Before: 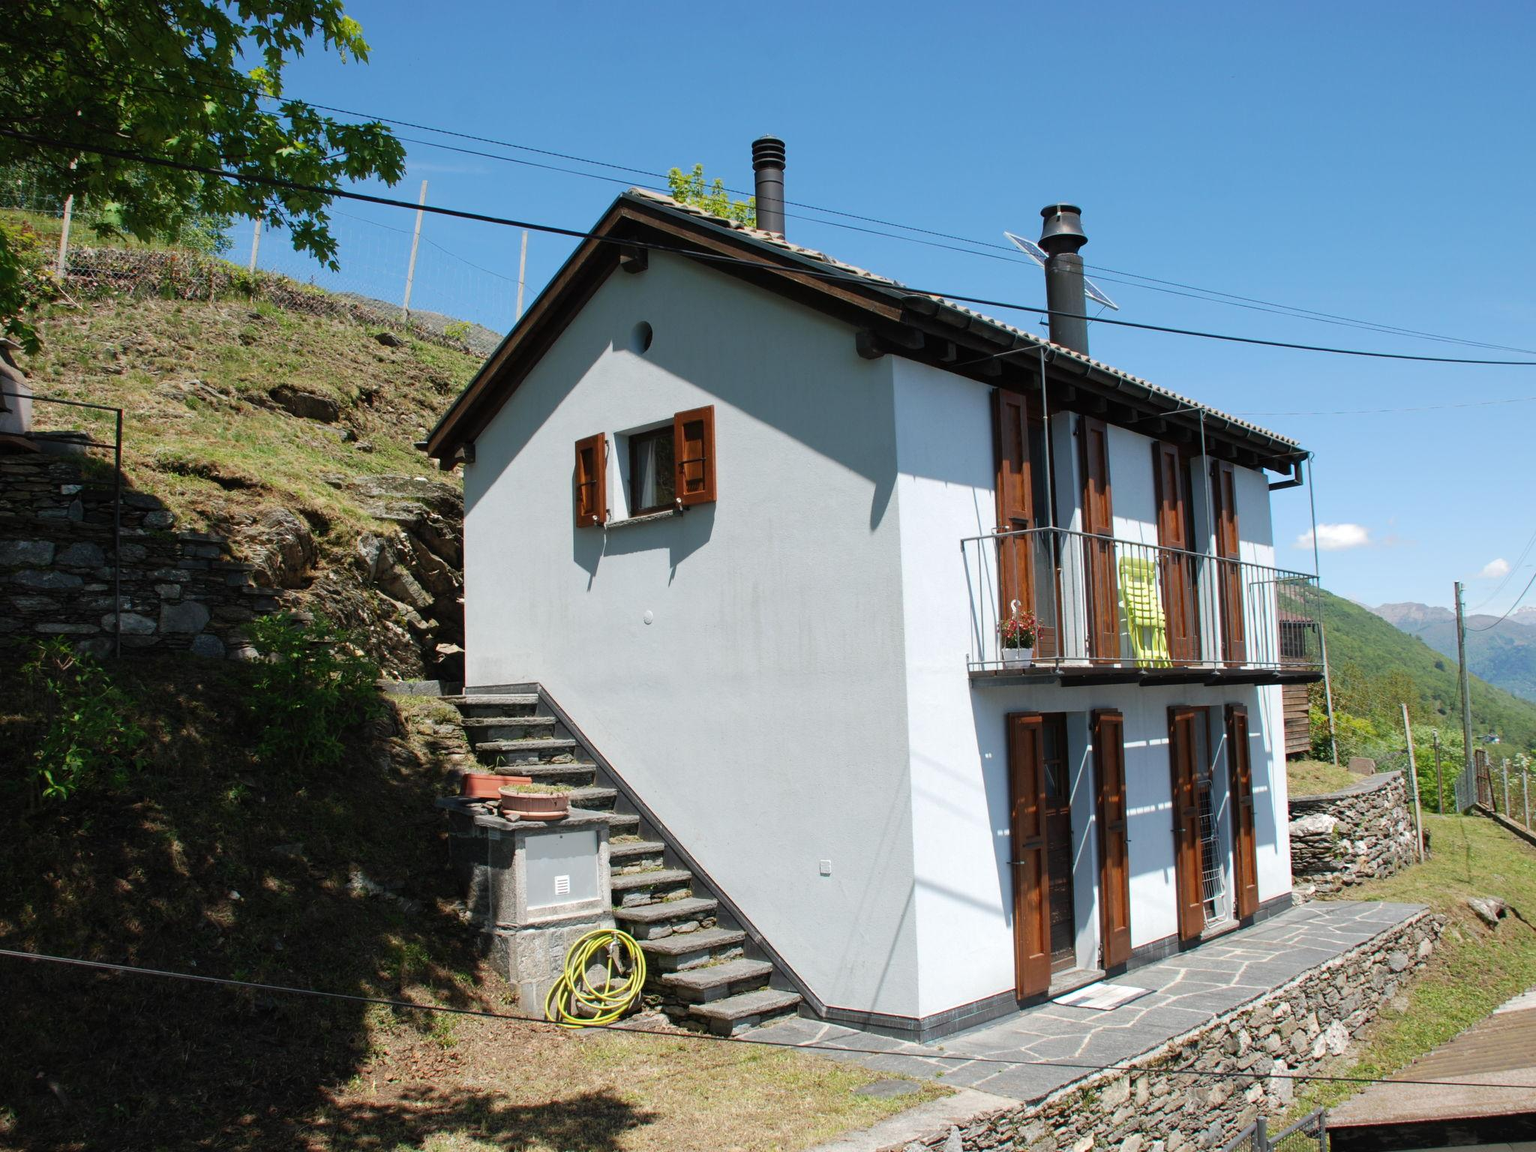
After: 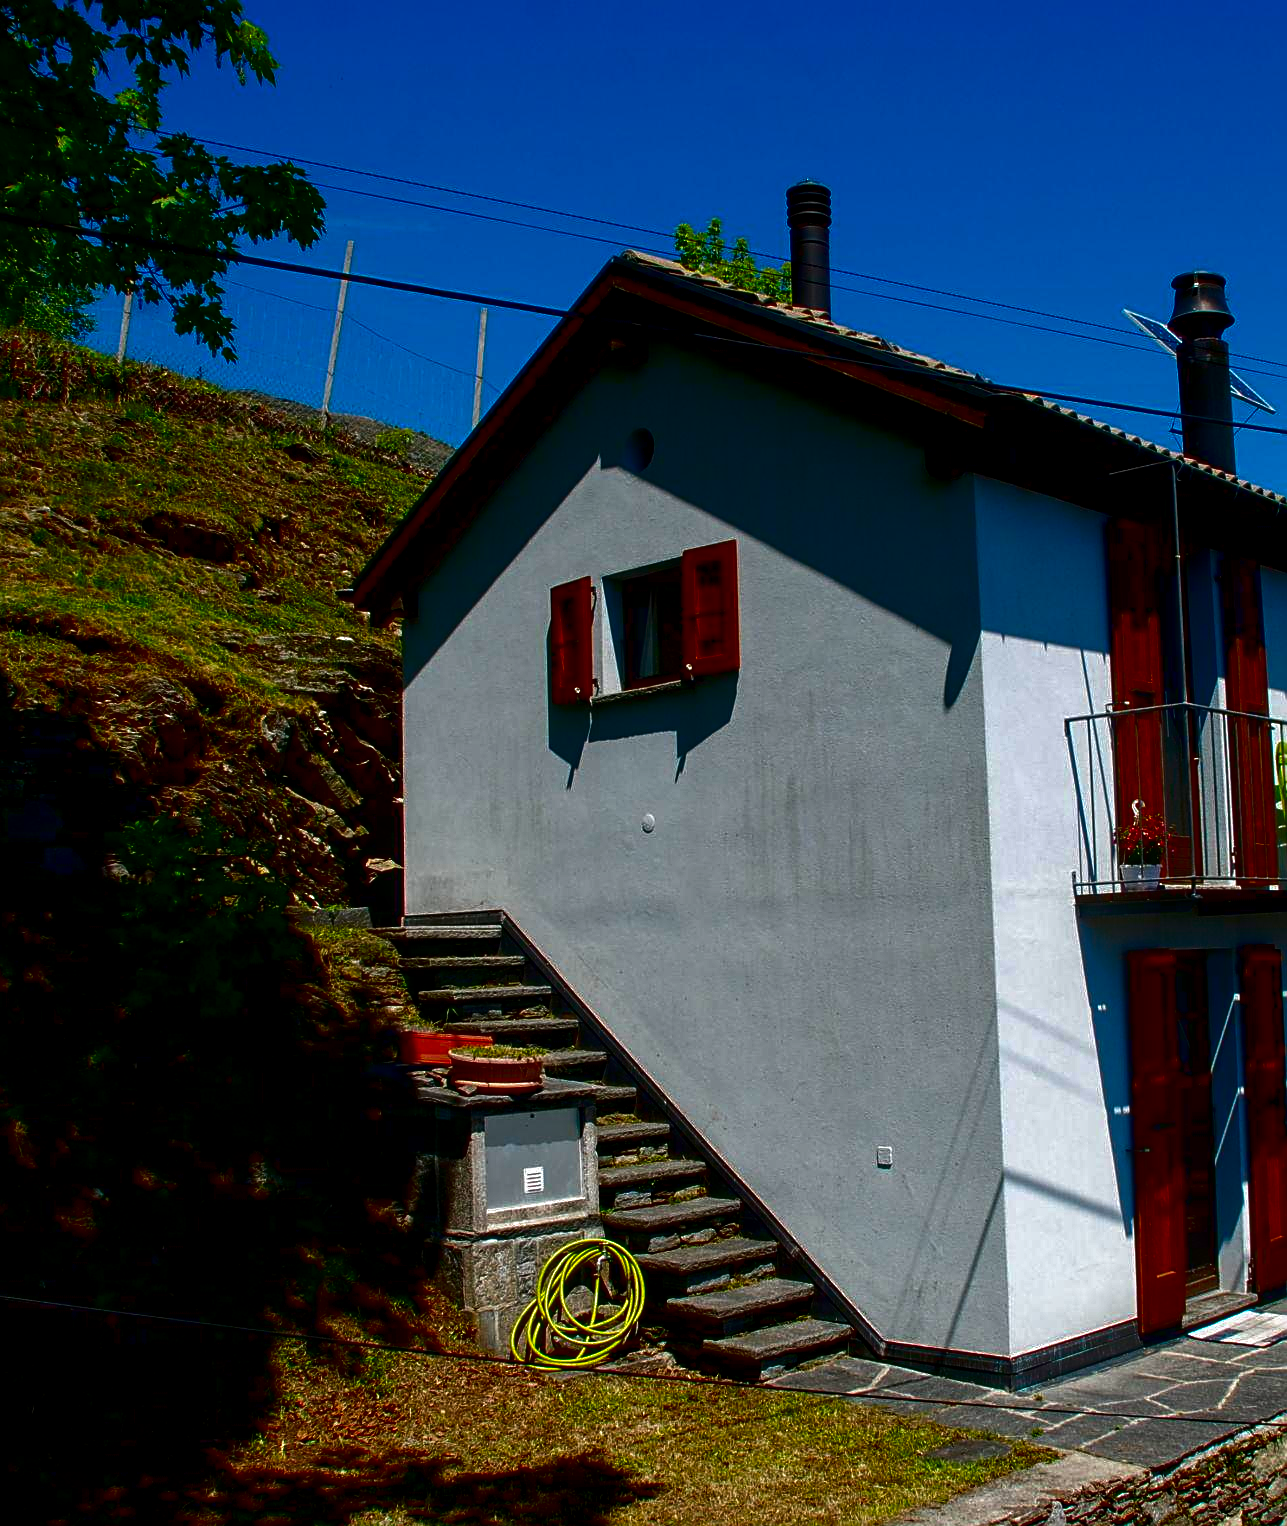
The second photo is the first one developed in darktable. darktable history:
crop: left 10.578%, right 26.533%
local contrast: on, module defaults
sharpen: on, module defaults
contrast brightness saturation: brightness -0.989, saturation 0.985
